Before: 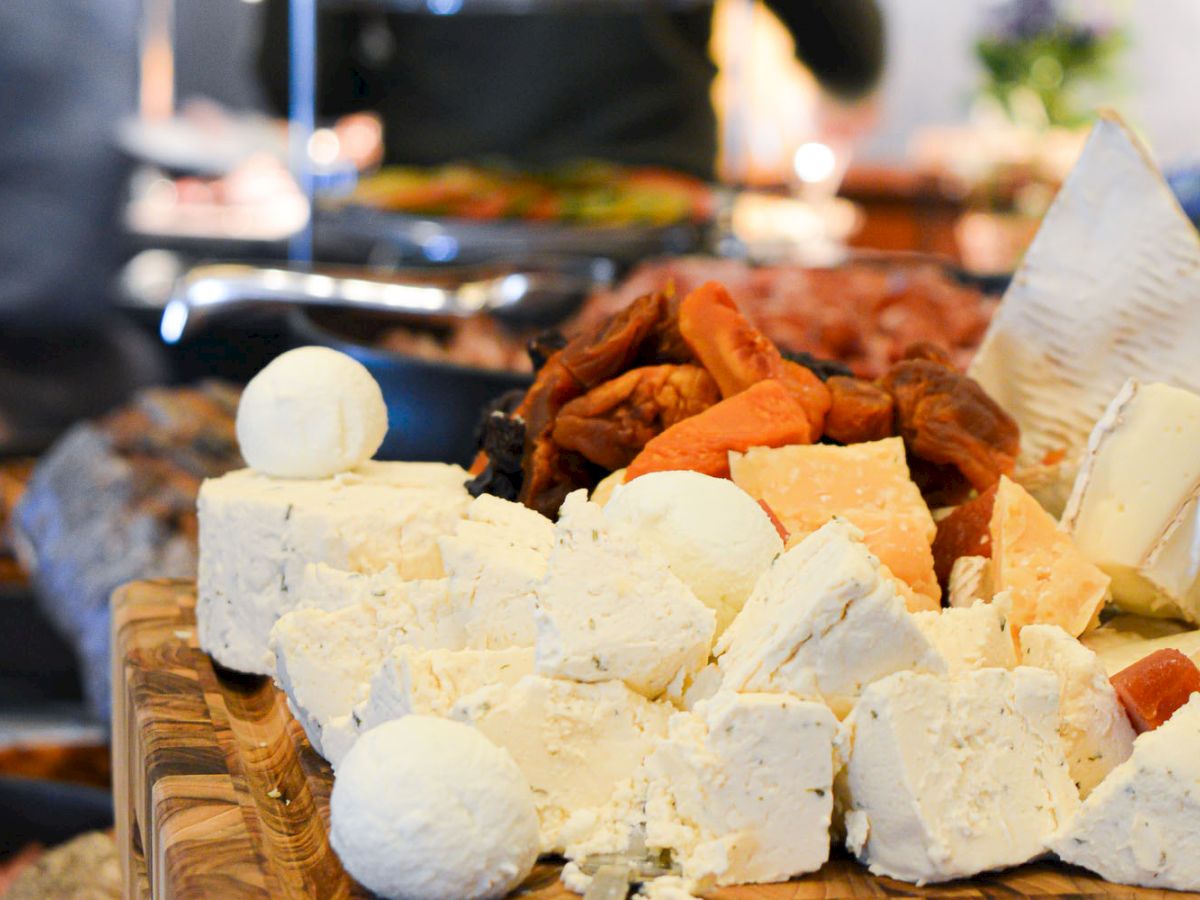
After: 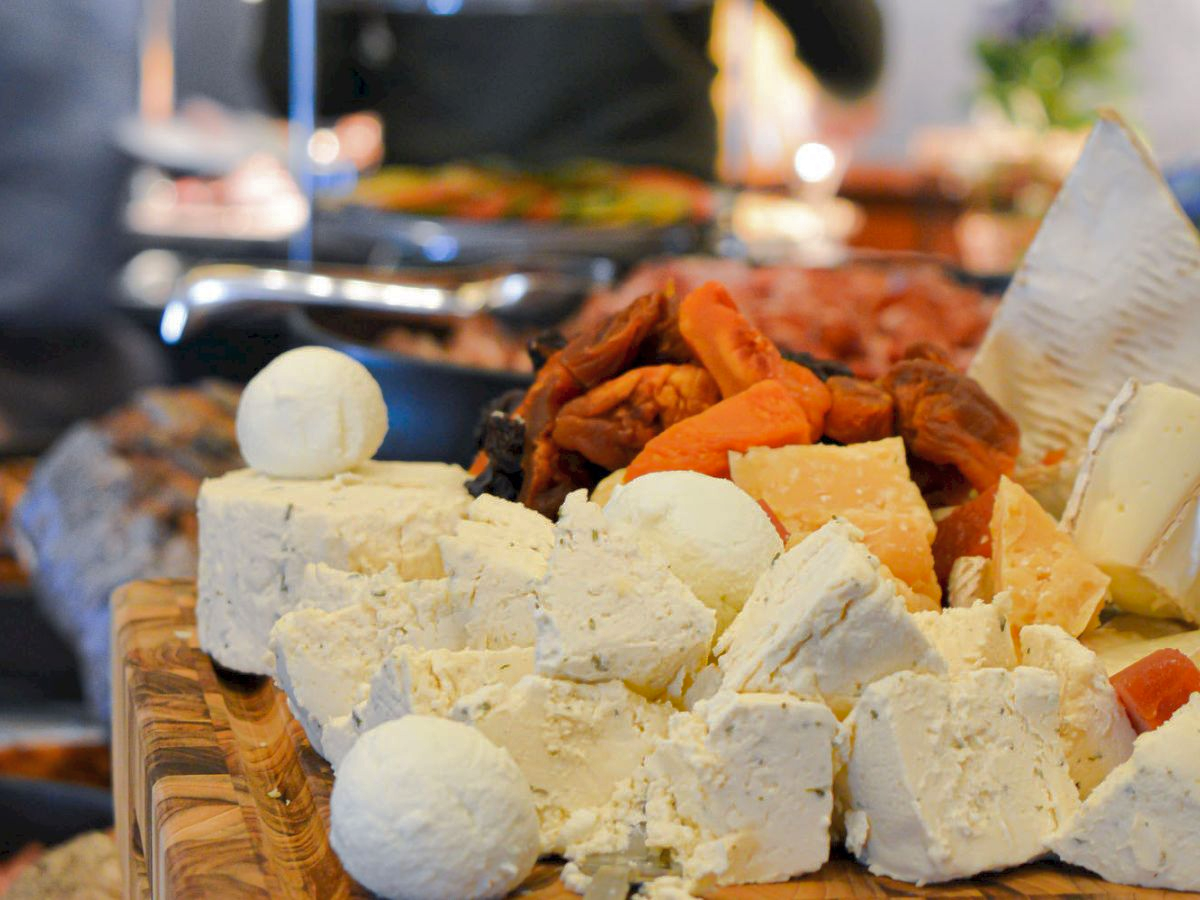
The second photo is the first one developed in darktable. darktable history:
shadows and highlights: shadows 39.5, highlights -59.96
